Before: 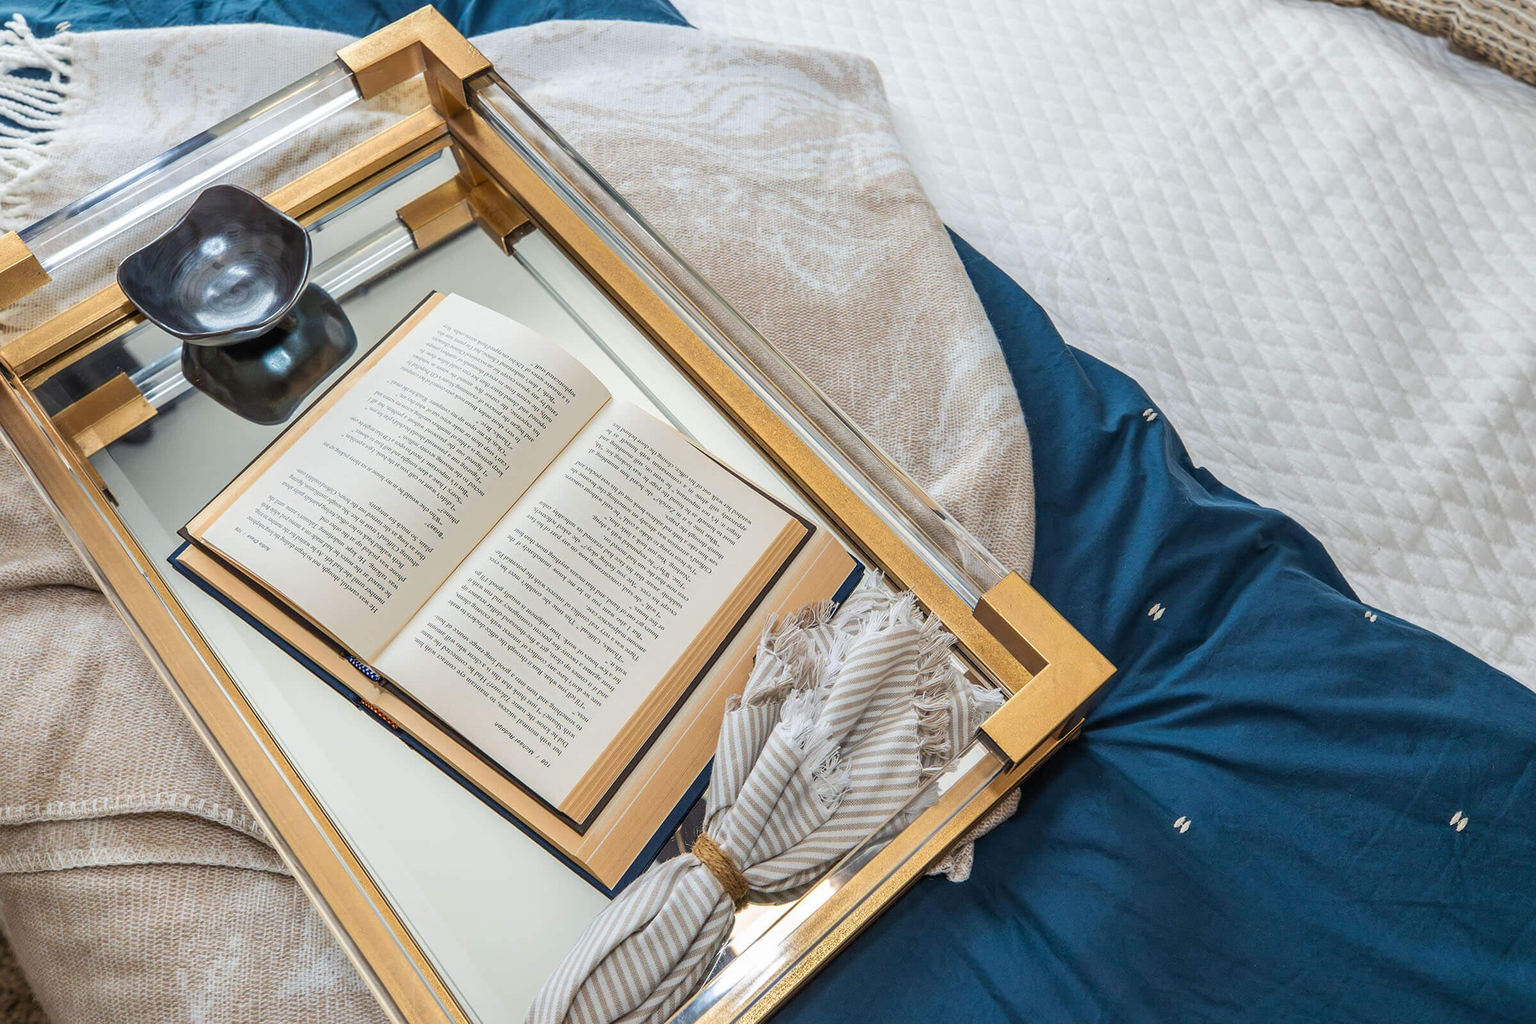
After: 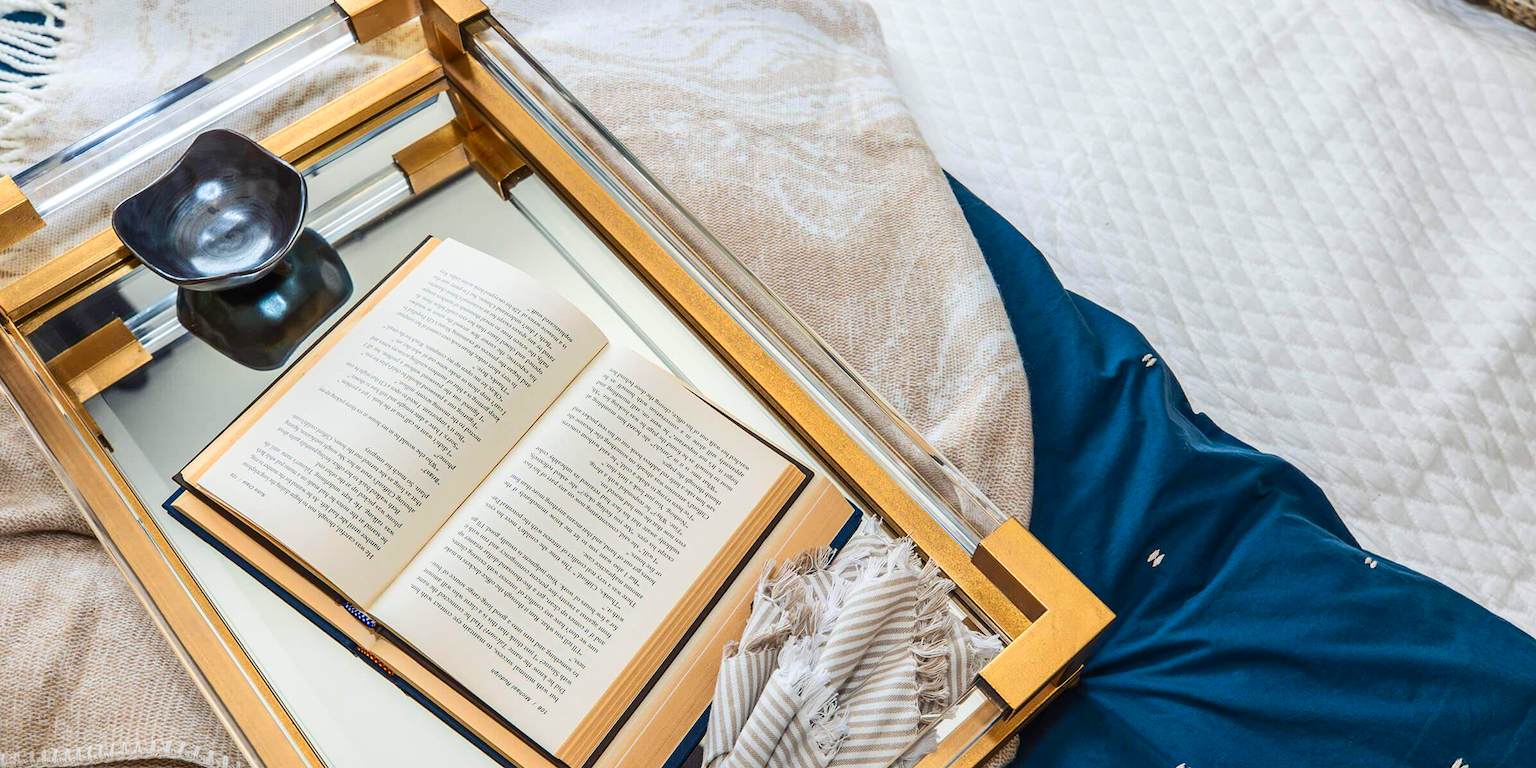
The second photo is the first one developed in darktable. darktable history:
crop: left 0.382%, top 5.528%, bottom 19.757%
contrast brightness saturation: contrast 0.179, saturation 0.3
shadows and highlights: shadows 62.44, white point adjustment 0.377, highlights -34.45, compress 83.87%
